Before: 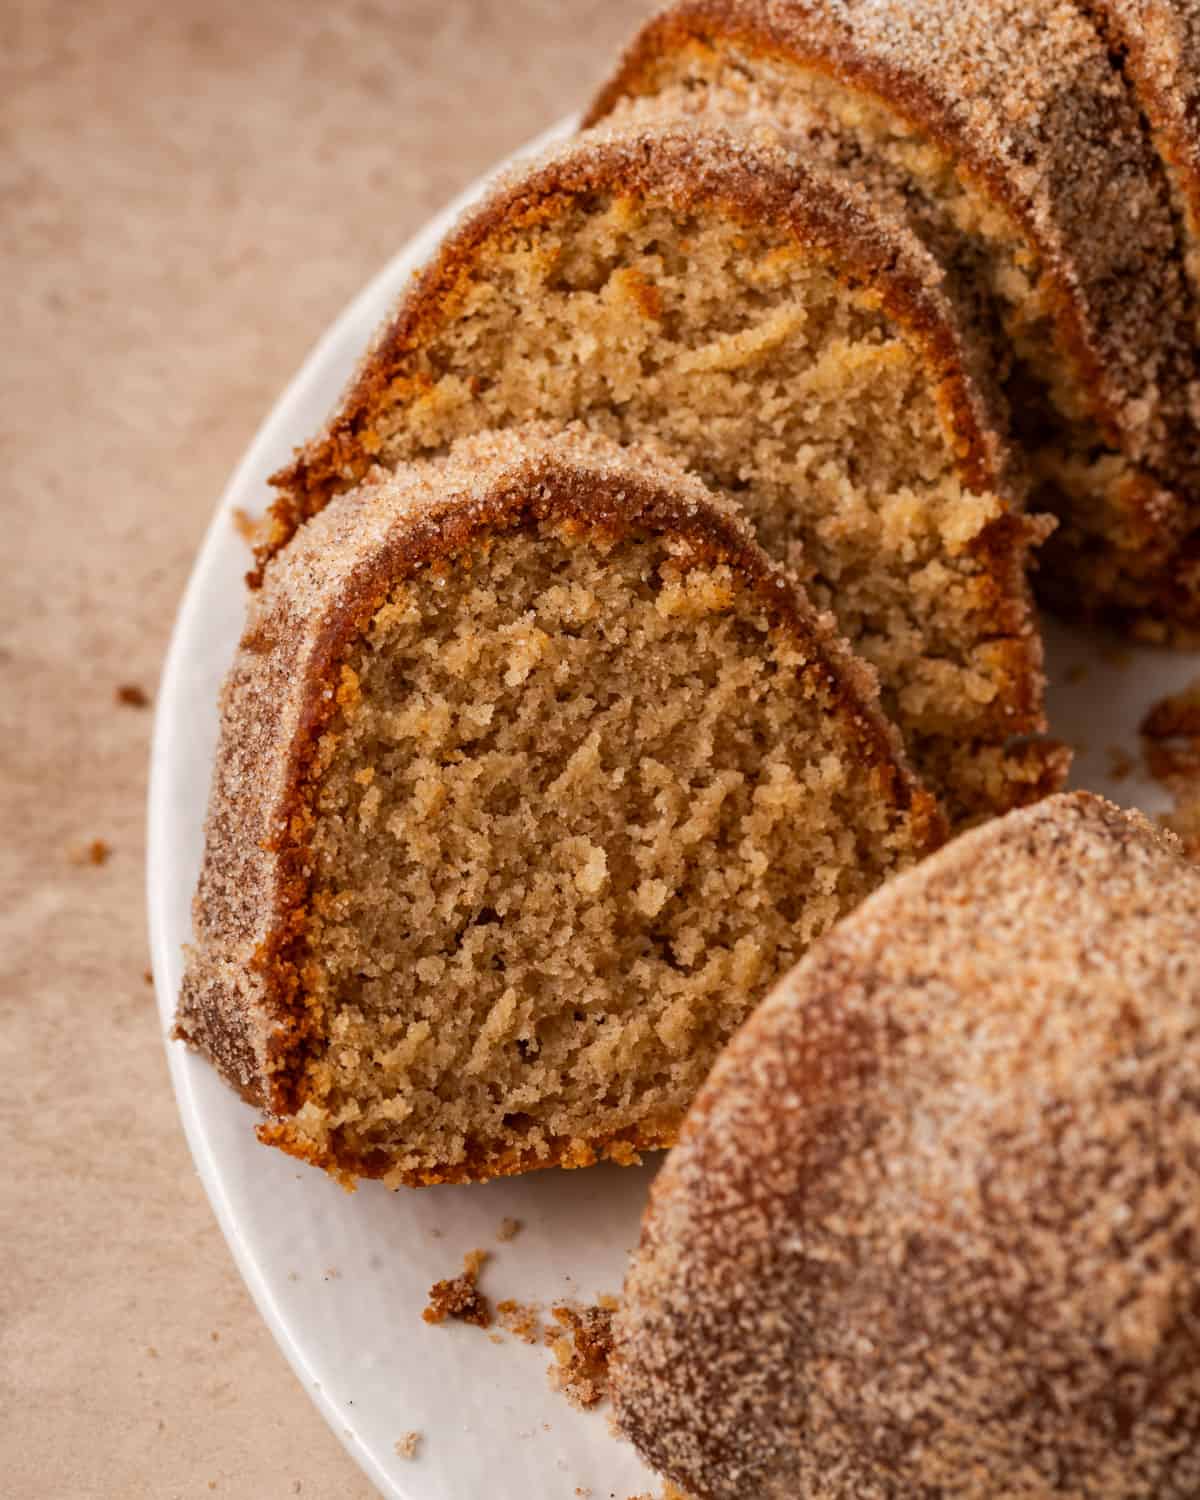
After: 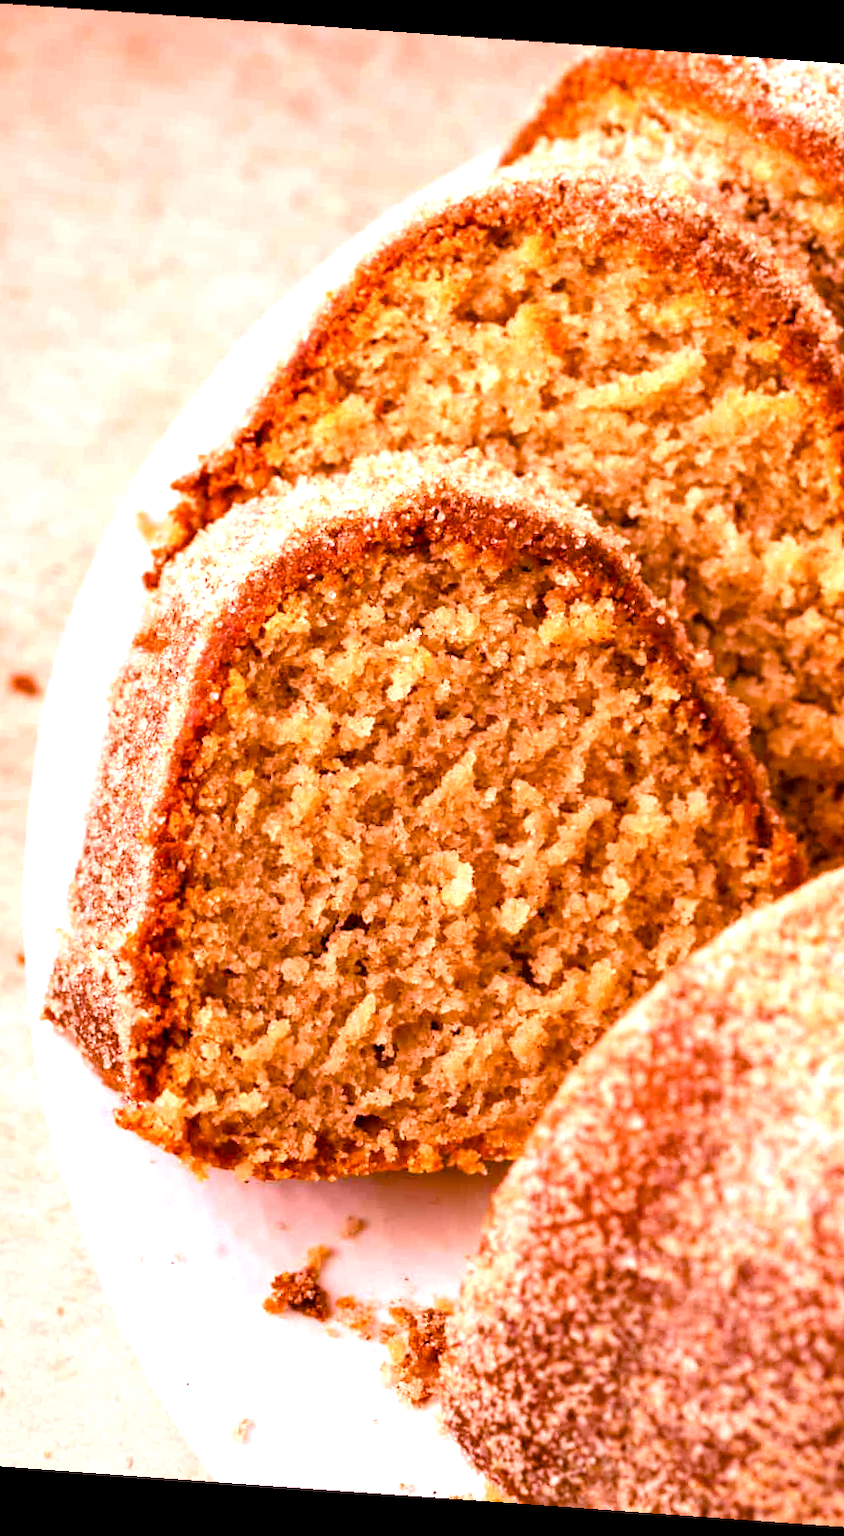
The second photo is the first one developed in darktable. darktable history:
rotate and perspective: rotation 4.1°, automatic cropping off
crop and rotate: left 12.648%, right 20.685%
color balance rgb: shadows lift › chroma 1%, shadows lift › hue 240.84°, highlights gain › chroma 2%, highlights gain › hue 73.2°, global offset › luminance -0.5%, perceptual saturation grading › global saturation 20%, perceptual saturation grading › highlights -25%, perceptual saturation grading › shadows 50%, global vibrance 15%
exposure: black level correction 0, exposure 1.198 EV, compensate exposure bias true, compensate highlight preservation false
white balance: red 1.188, blue 1.11
